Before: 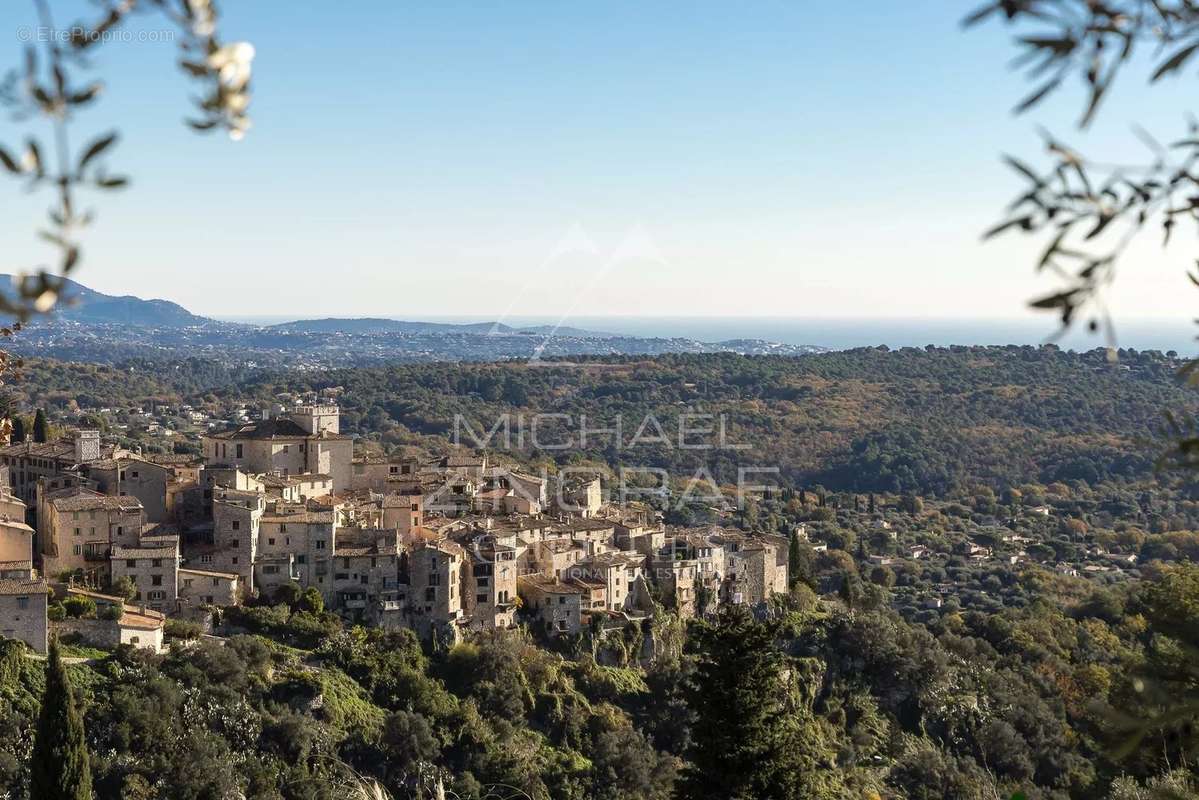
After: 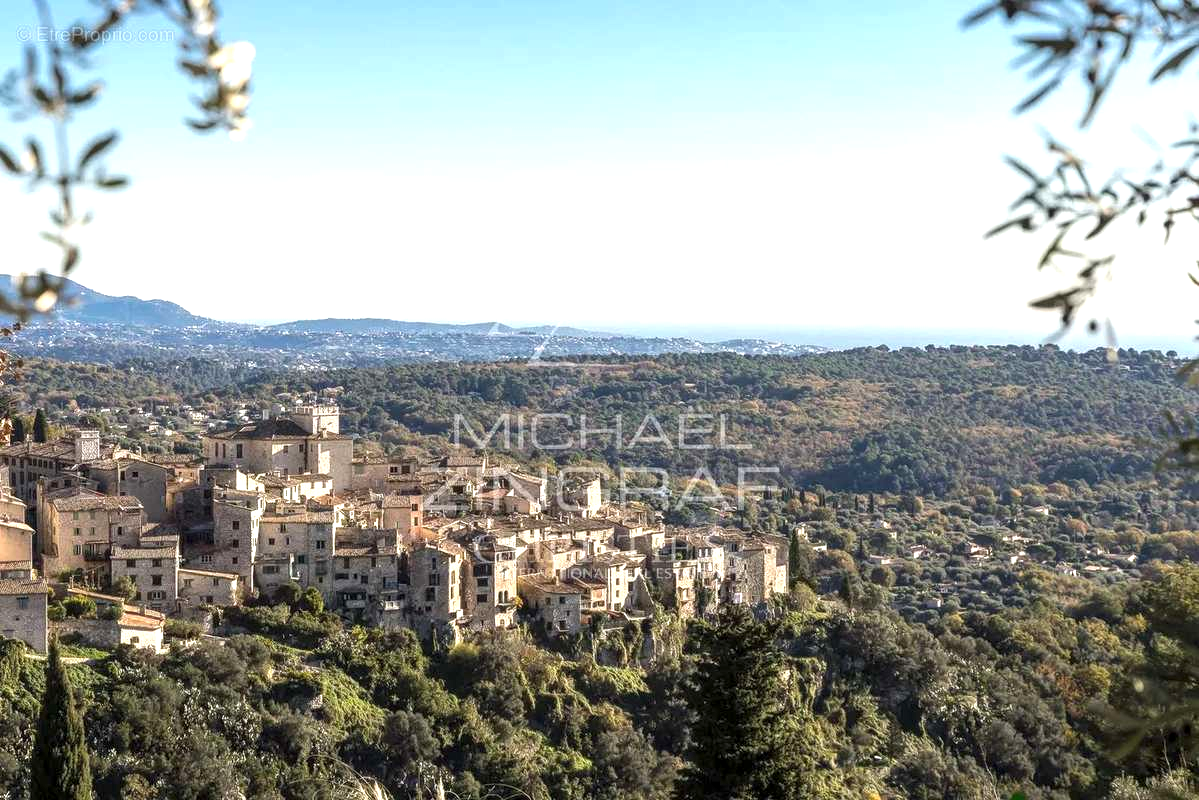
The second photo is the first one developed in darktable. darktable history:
local contrast: on, module defaults
exposure: black level correction 0, exposure 0.689 EV, compensate exposure bias true, compensate highlight preservation false
